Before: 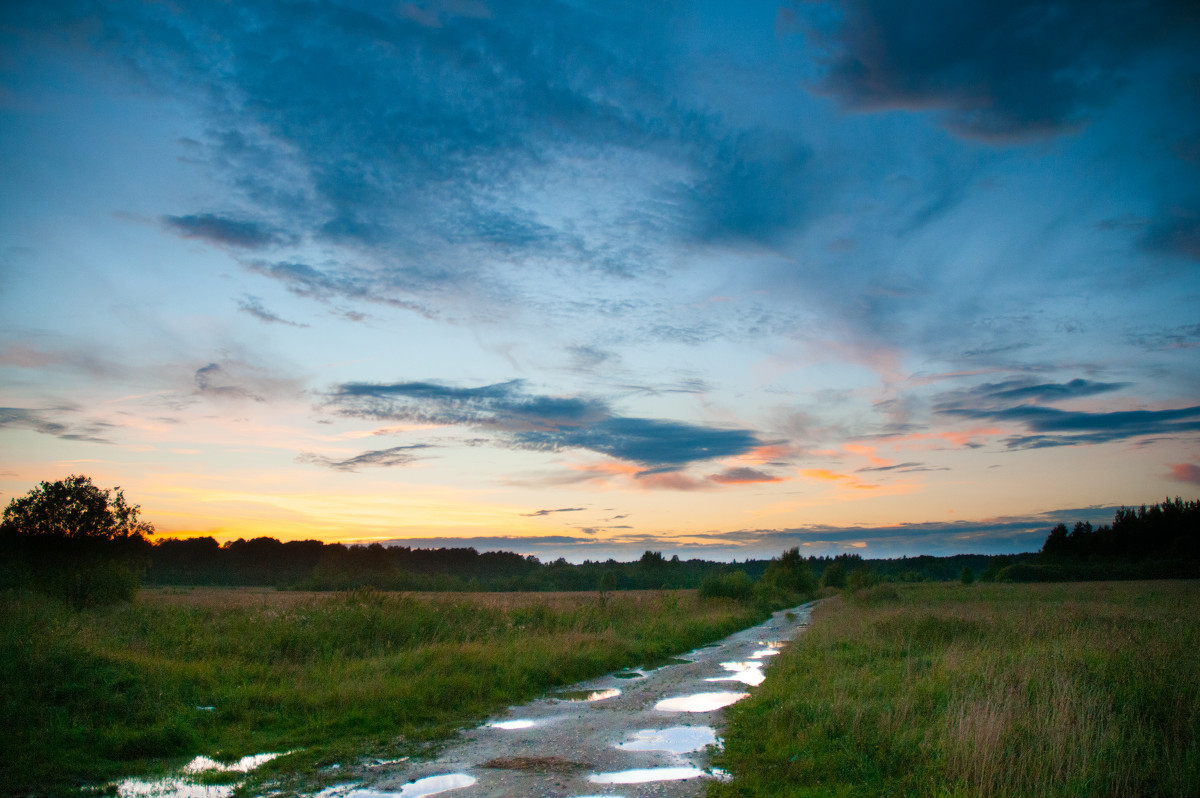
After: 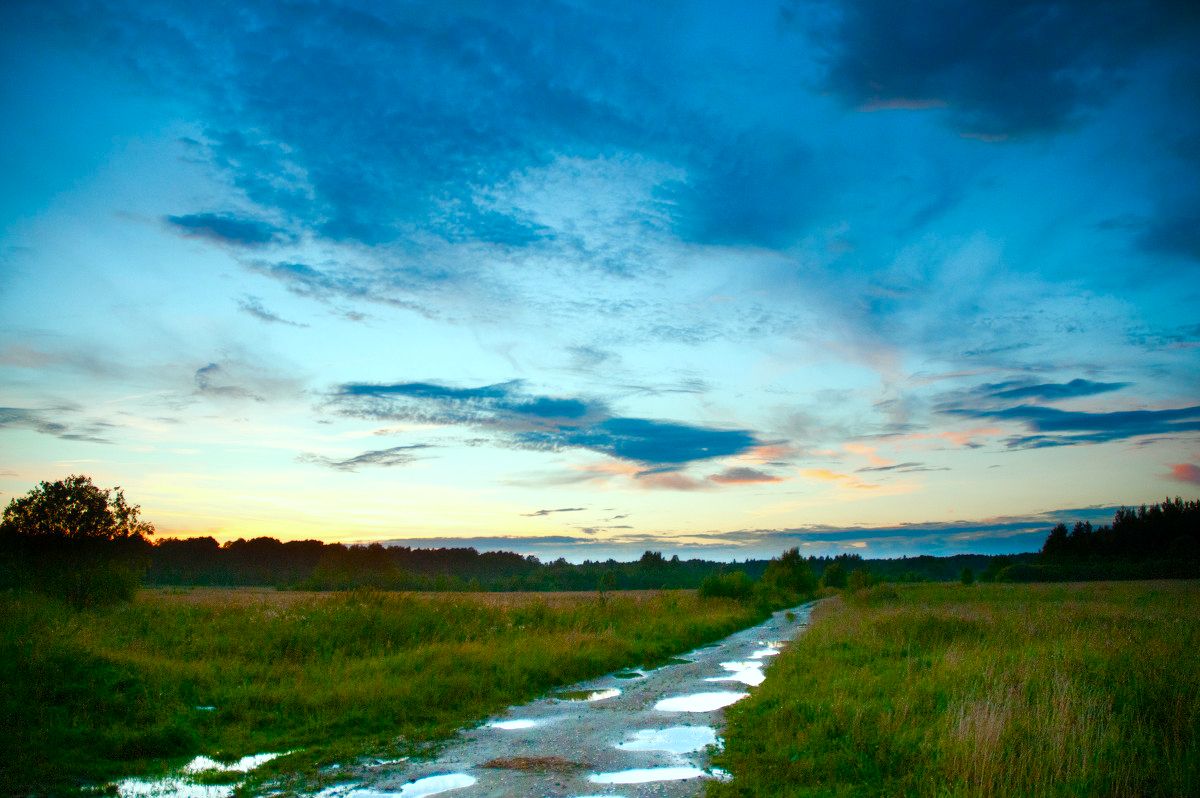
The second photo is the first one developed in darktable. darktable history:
color balance rgb: highlights gain › chroma 4.07%, highlights gain › hue 199.27°, perceptual saturation grading › global saturation 24.789%, perceptual saturation grading › highlights -50.672%, perceptual saturation grading › mid-tones 19.81%, perceptual saturation grading › shadows 61.508%
exposure: exposure 0.29 EV, compensate highlight preservation false
